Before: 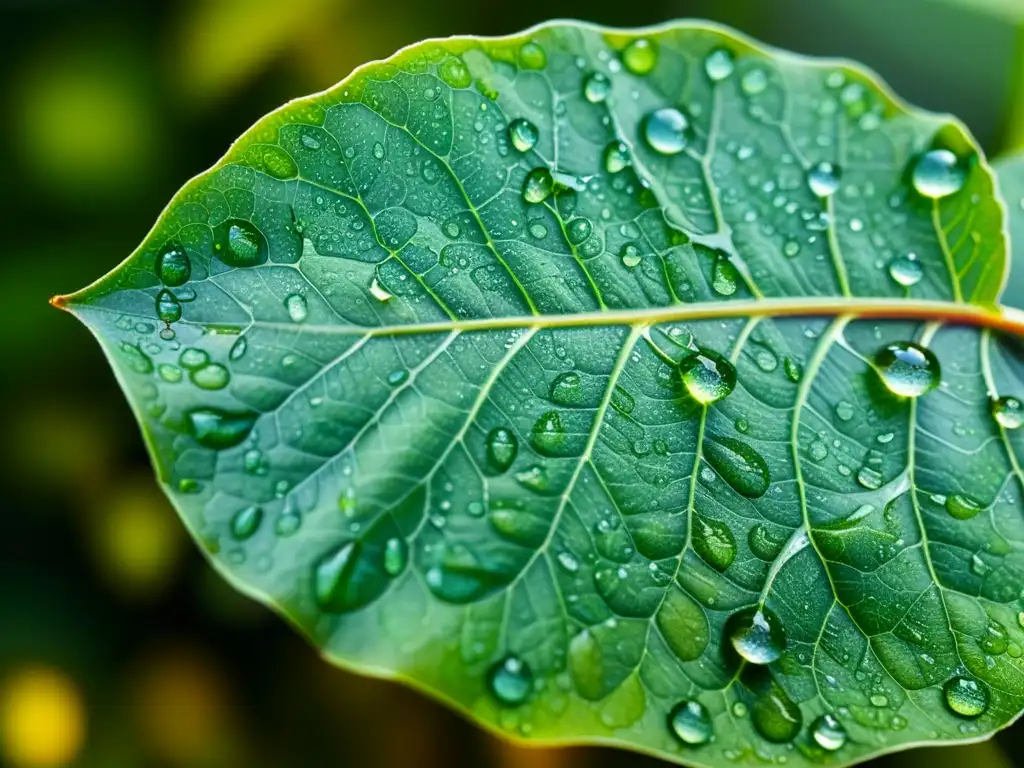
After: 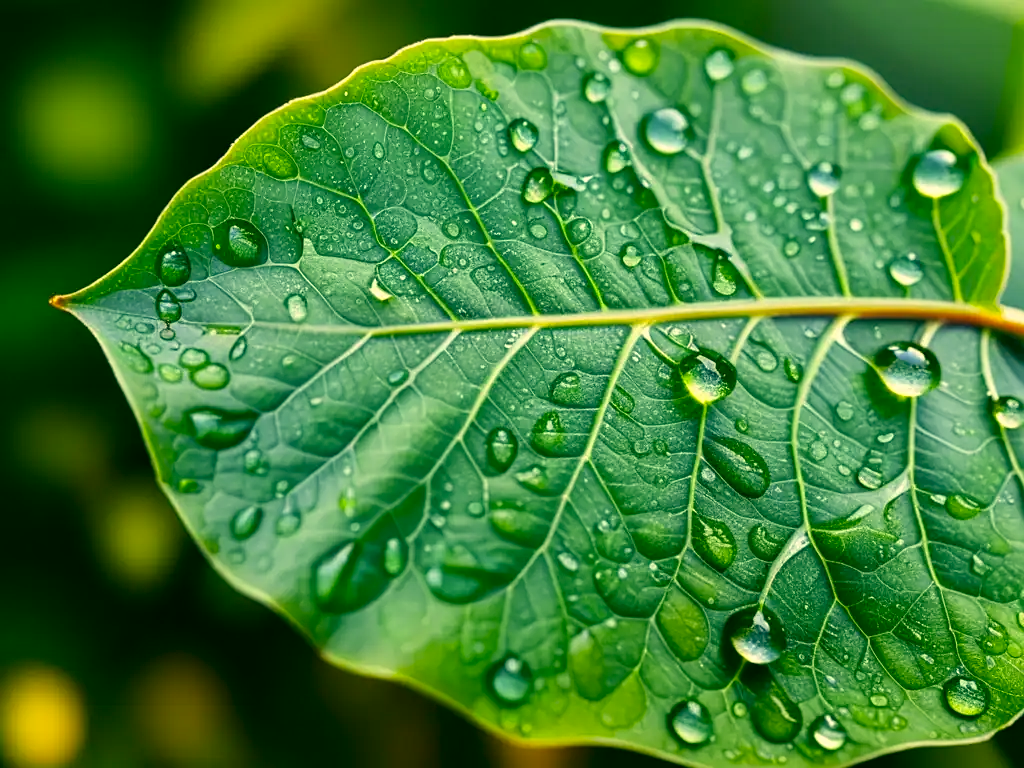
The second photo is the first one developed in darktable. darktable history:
contrast brightness saturation: saturation -0.05
tone equalizer: on, module defaults
white balance: emerald 1
sharpen: amount 0.2
color correction: highlights a* 5.3, highlights b* 24.26, shadows a* -15.58, shadows b* 4.02
